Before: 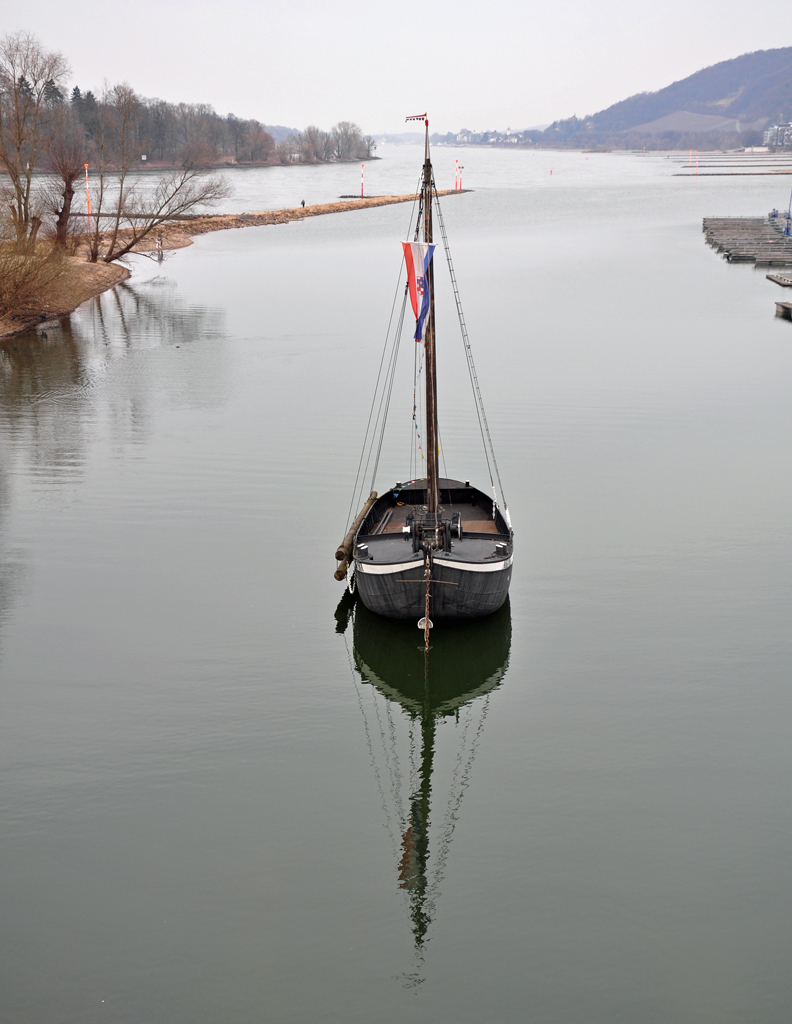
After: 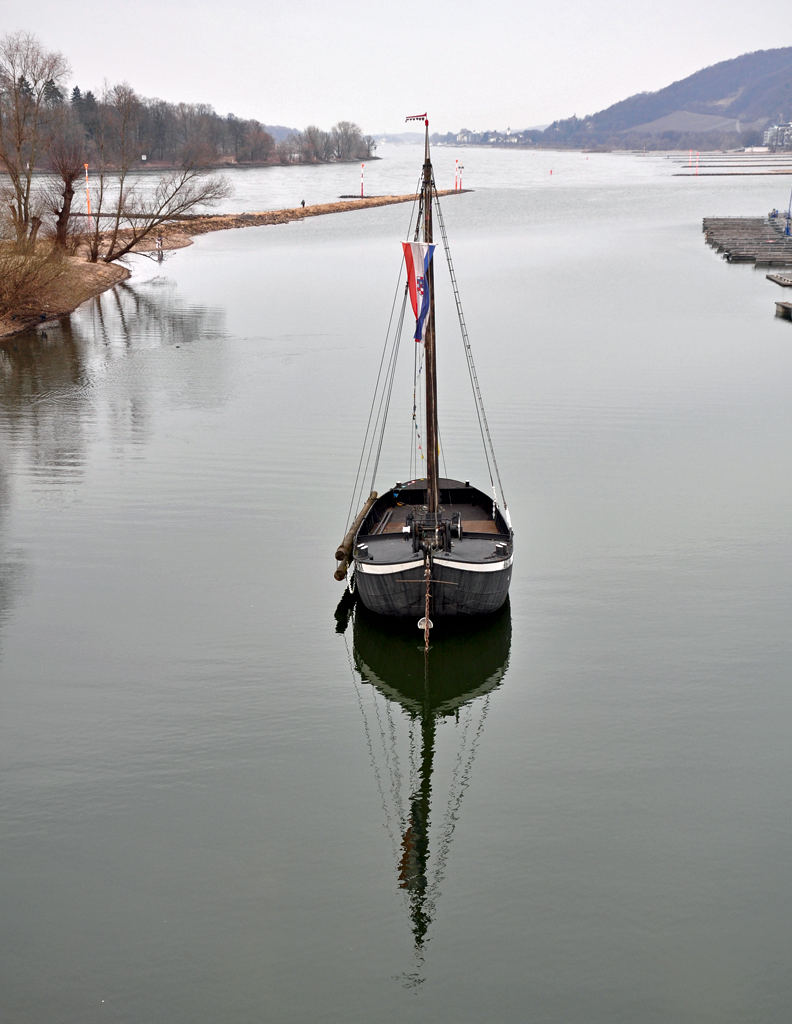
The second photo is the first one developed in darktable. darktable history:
tone equalizer: on, module defaults
local contrast: mode bilateral grid, contrast 25, coarseness 60, detail 151%, midtone range 0.2
